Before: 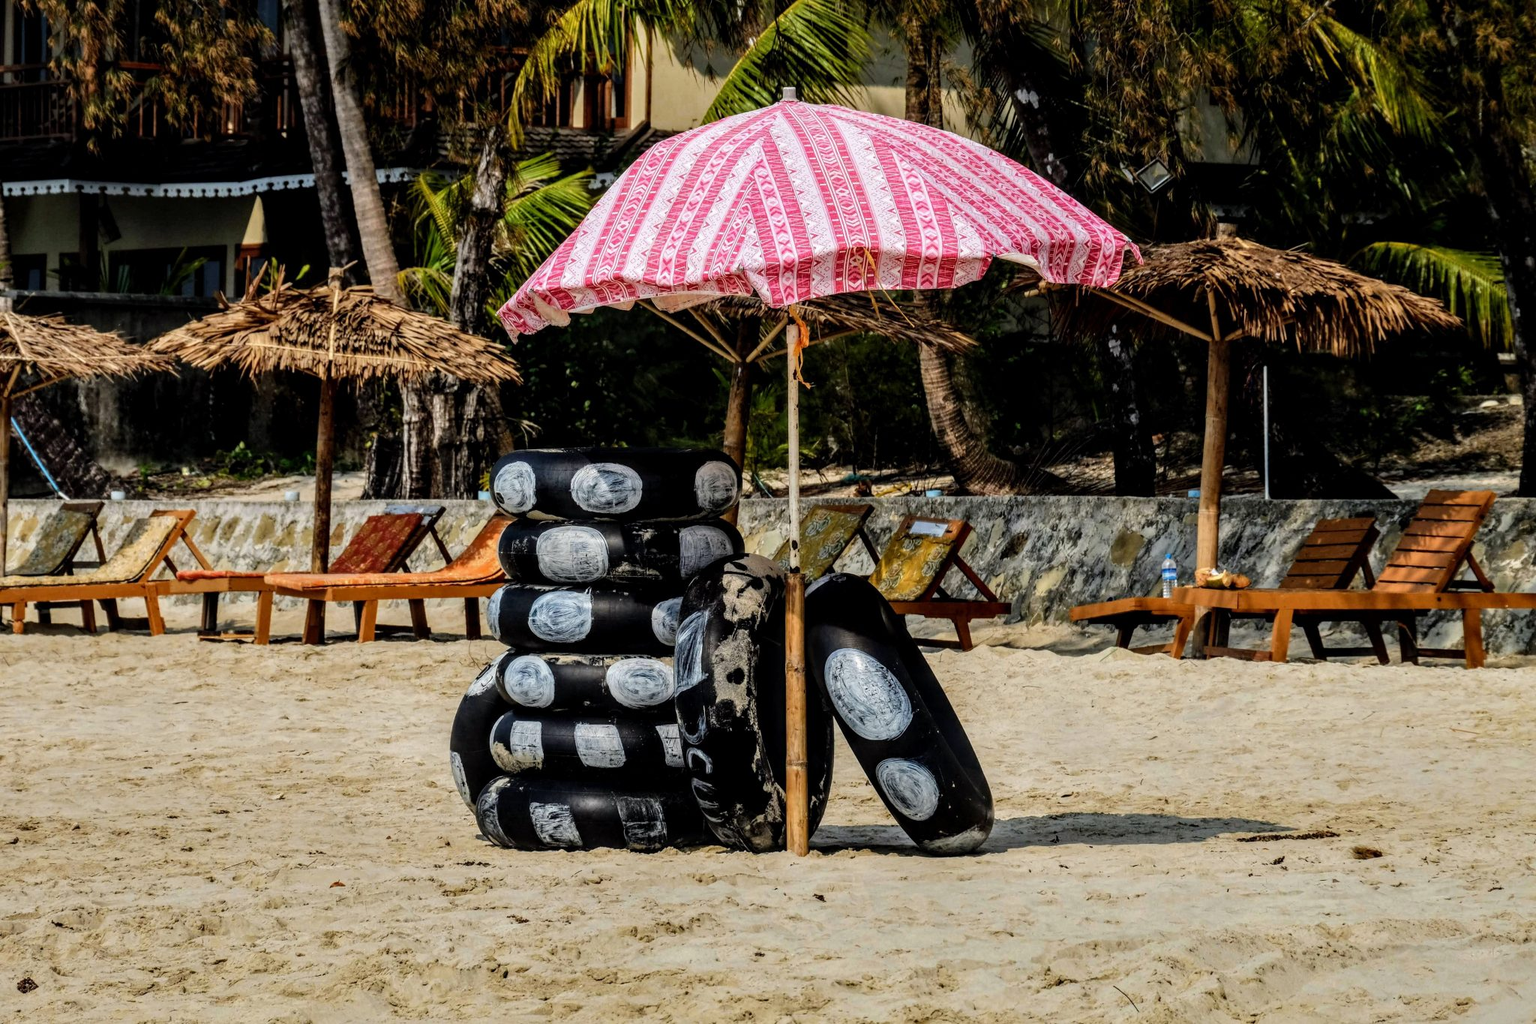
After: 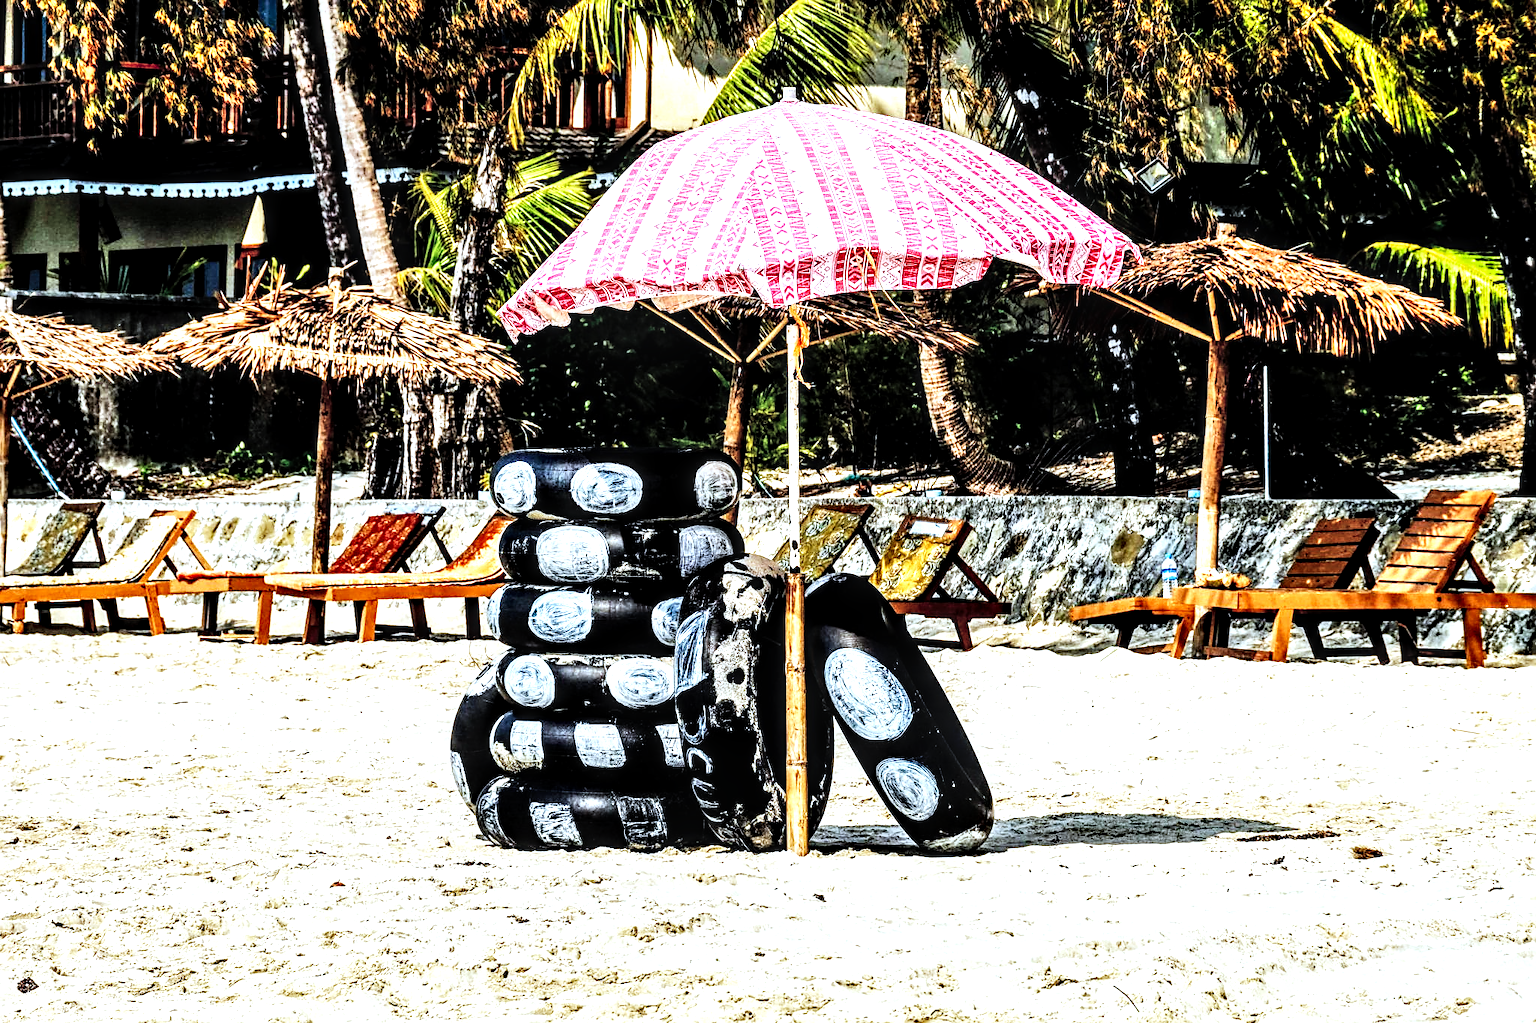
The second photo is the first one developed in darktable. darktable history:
local contrast: highlights 63%, shadows 54%, detail 168%, midtone range 0.511
base curve: curves: ch0 [(0, 0) (0.007, 0.004) (0.027, 0.03) (0.046, 0.07) (0.207, 0.54) (0.442, 0.872) (0.673, 0.972) (1, 1)], preserve colors none
color correction: highlights a* -3.89, highlights b* -11.13
sharpen: on, module defaults
shadows and highlights: radius 111.51, shadows 51.07, white point adjustment 9.03, highlights -3.16, soften with gaussian
